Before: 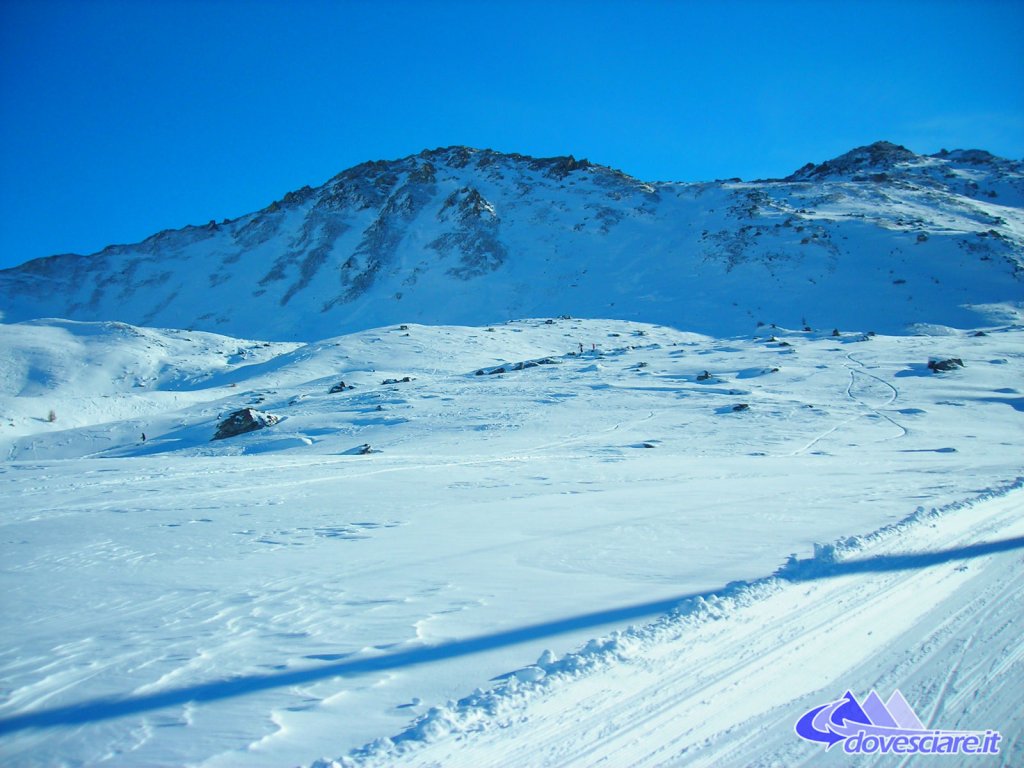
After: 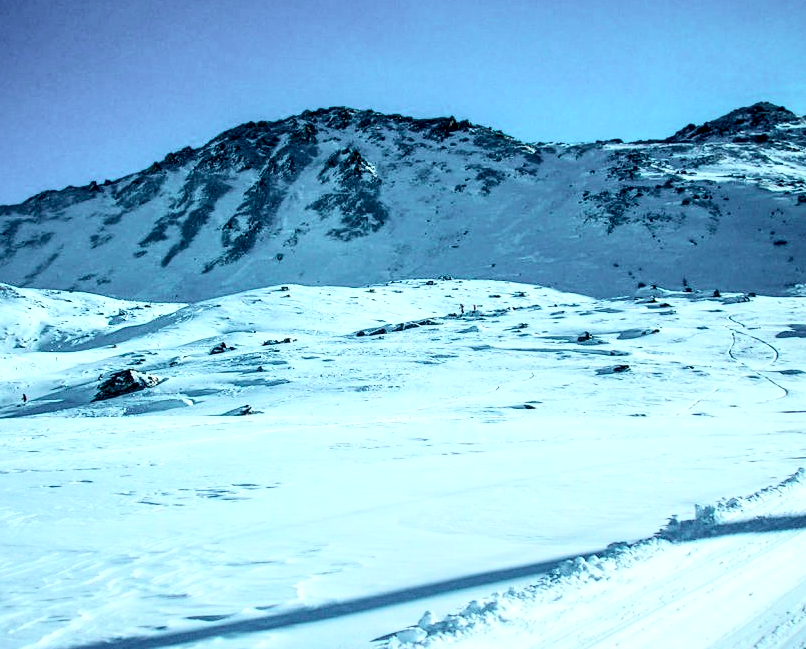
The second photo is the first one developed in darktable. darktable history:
tone equalizer: -8 EV -1.81 EV, -7 EV -1.2 EV, -6 EV -1.59 EV, edges refinement/feathering 500, mask exposure compensation -1.57 EV, preserve details no
crop: left 11.661%, top 5.171%, right 9.563%, bottom 10.298%
sharpen: amount 0.218
tone curve: curves: ch0 [(0, 0.013) (0.054, 0.018) (0.205, 0.197) (0.289, 0.309) (0.382, 0.437) (0.475, 0.552) (0.666, 0.743) (0.791, 0.85) (1, 0.998)]; ch1 [(0, 0) (0.394, 0.338) (0.449, 0.404) (0.499, 0.498) (0.526, 0.528) (0.543, 0.564) (0.589, 0.633) (0.66, 0.687) (0.783, 0.804) (1, 1)]; ch2 [(0, 0) (0.304, 0.31) (0.403, 0.399) (0.441, 0.421) (0.474, 0.466) (0.498, 0.496) (0.524, 0.538) (0.555, 0.584) (0.633, 0.665) (0.7, 0.711) (1, 1)], color space Lab, independent channels, preserve colors none
local contrast: detail 160%
contrast brightness saturation: contrast 0.252, saturation -0.308
